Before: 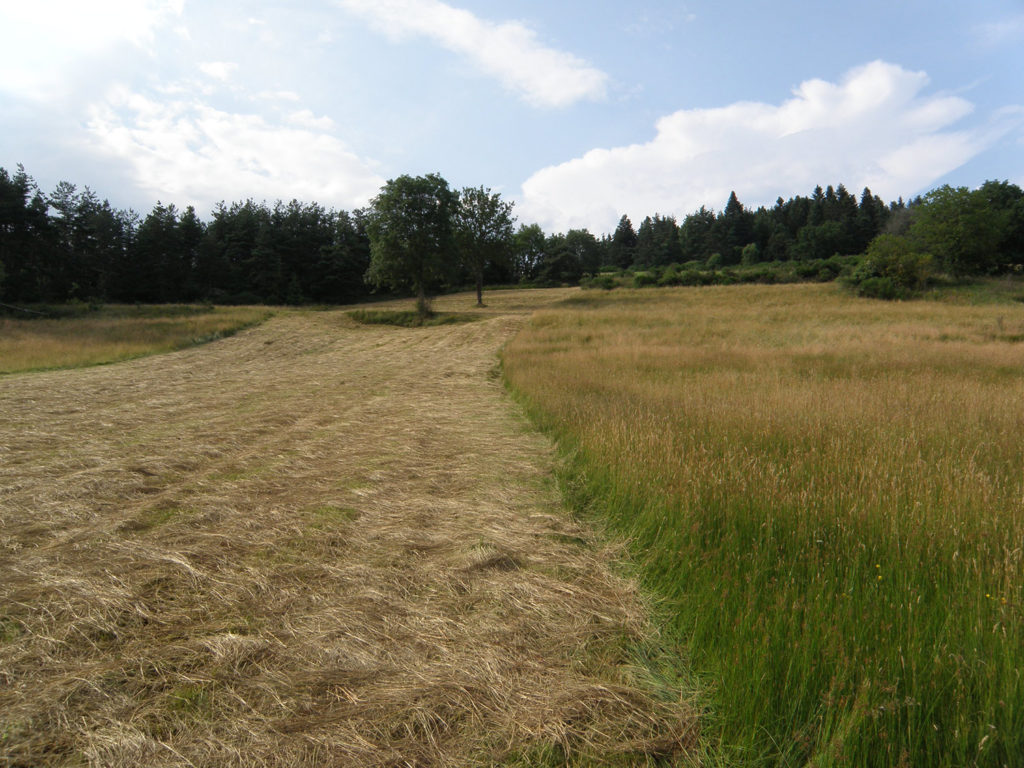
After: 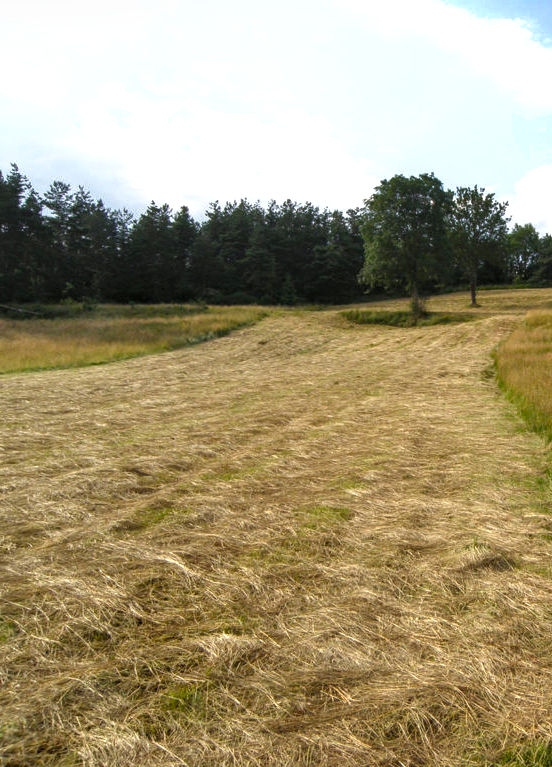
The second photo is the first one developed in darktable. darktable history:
shadows and highlights: radius 172.79, shadows 26.83, white point adjustment 2.95, highlights -68.86, soften with gaussian
crop: left 0.604%, right 45.474%, bottom 0.084%
color balance rgb: perceptual saturation grading › global saturation 14.779%, perceptual brilliance grading › global brilliance 10.002%, perceptual brilliance grading › shadows 15.699%
local contrast: detail 130%
